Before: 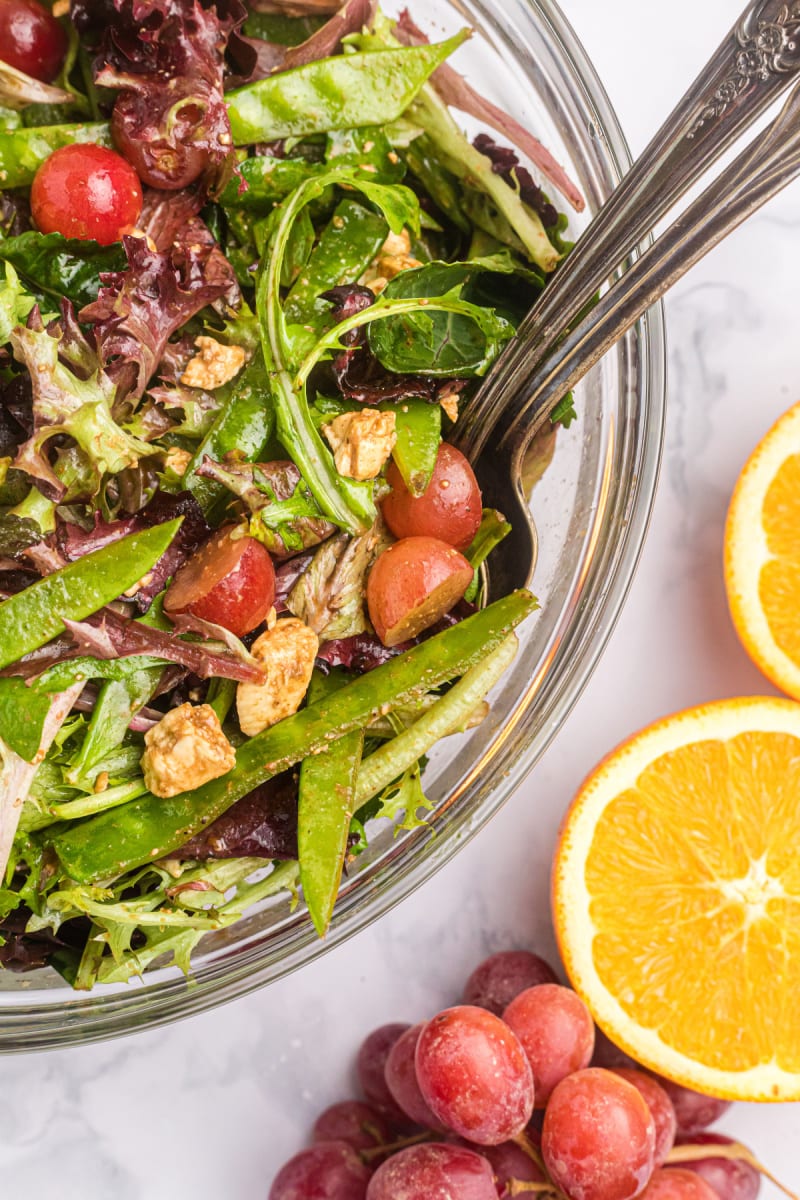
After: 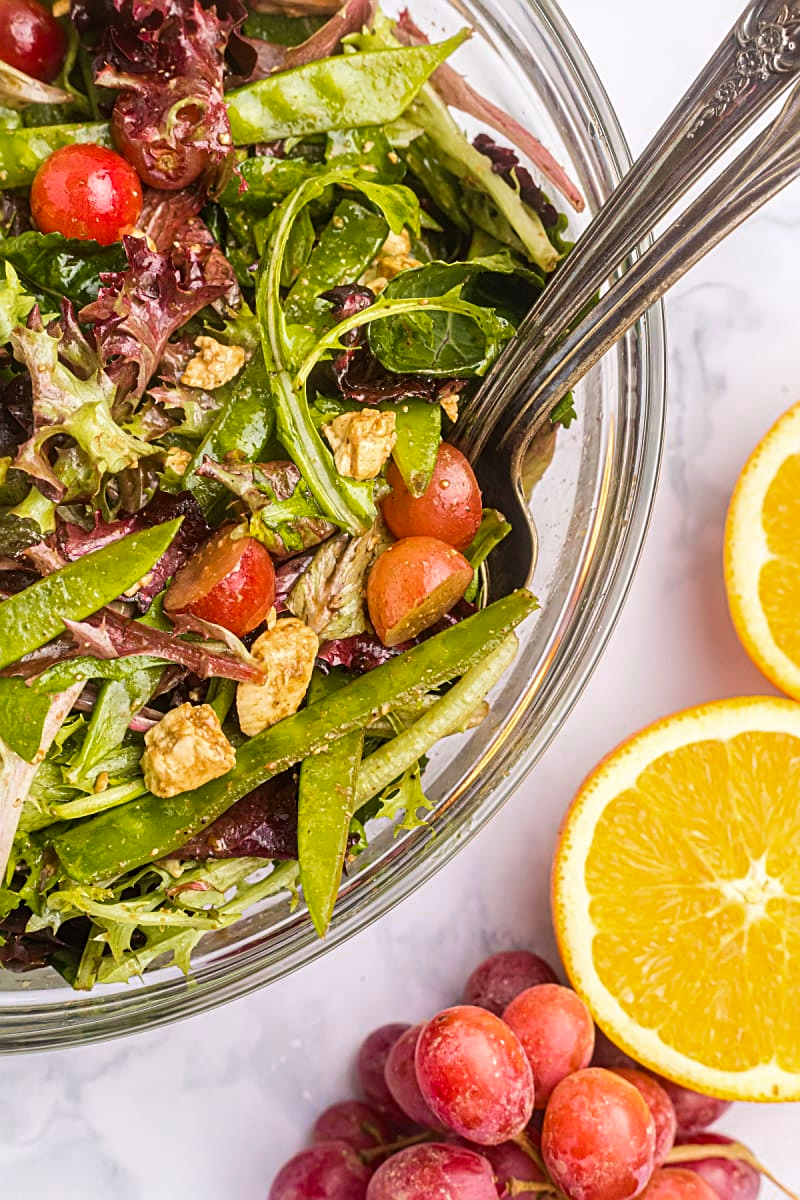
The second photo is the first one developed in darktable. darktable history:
color zones: curves: ch0 [(0.254, 0.492) (0.724, 0.62)]; ch1 [(0.25, 0.528) (0.719, 0.796)]; ch2 [(0, 0.472) (0.25, 0.5) (0.73, 0.184)]
sharpen: on, module defaults
